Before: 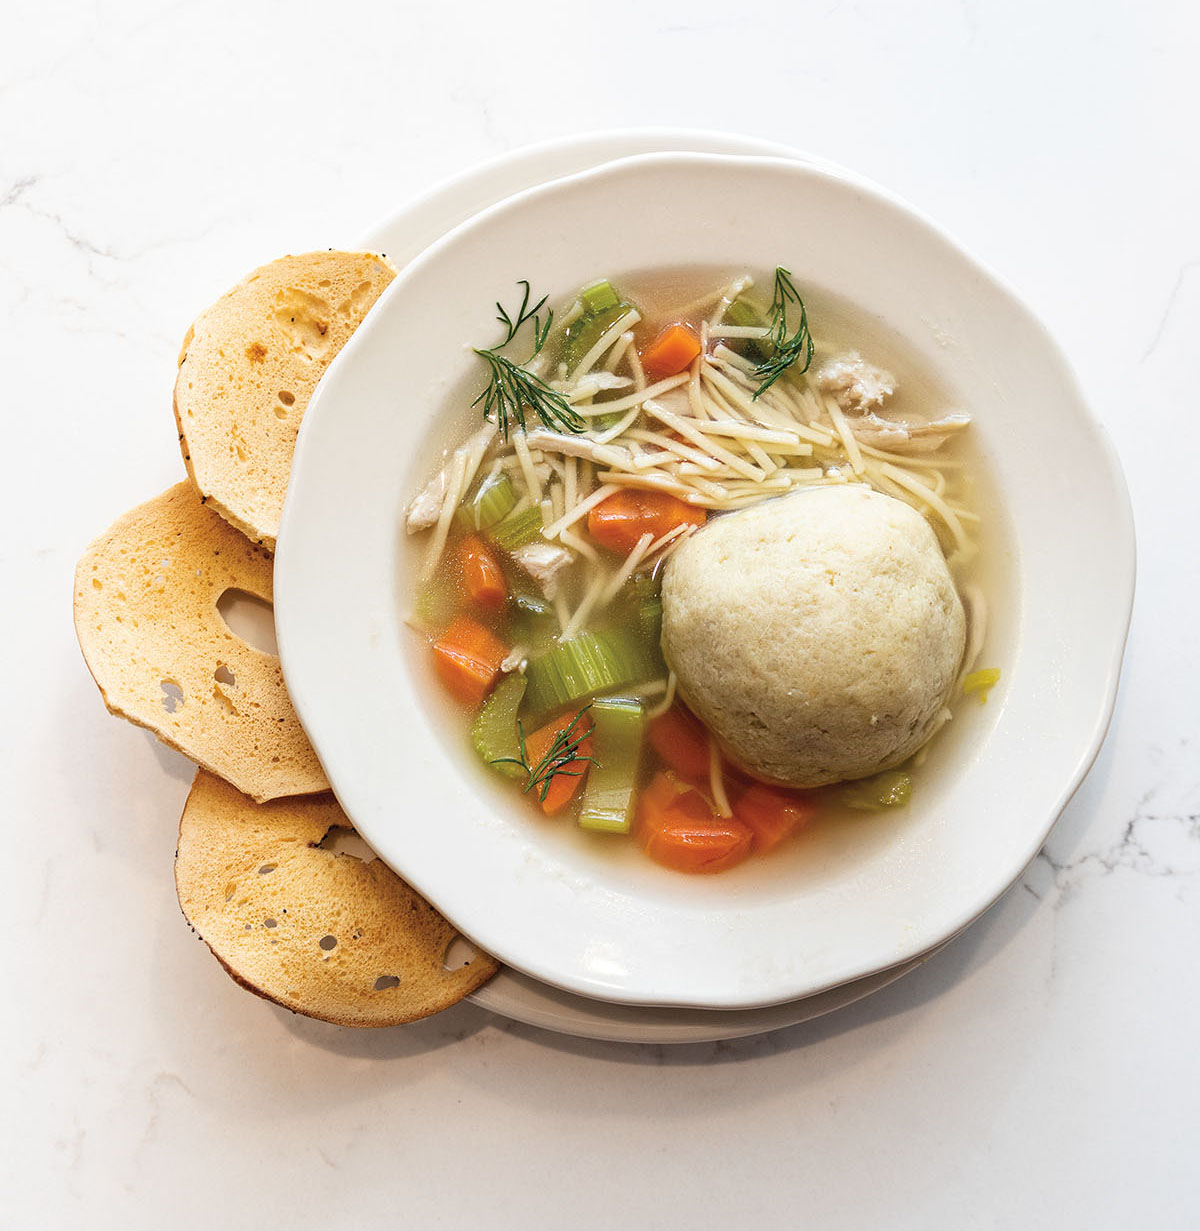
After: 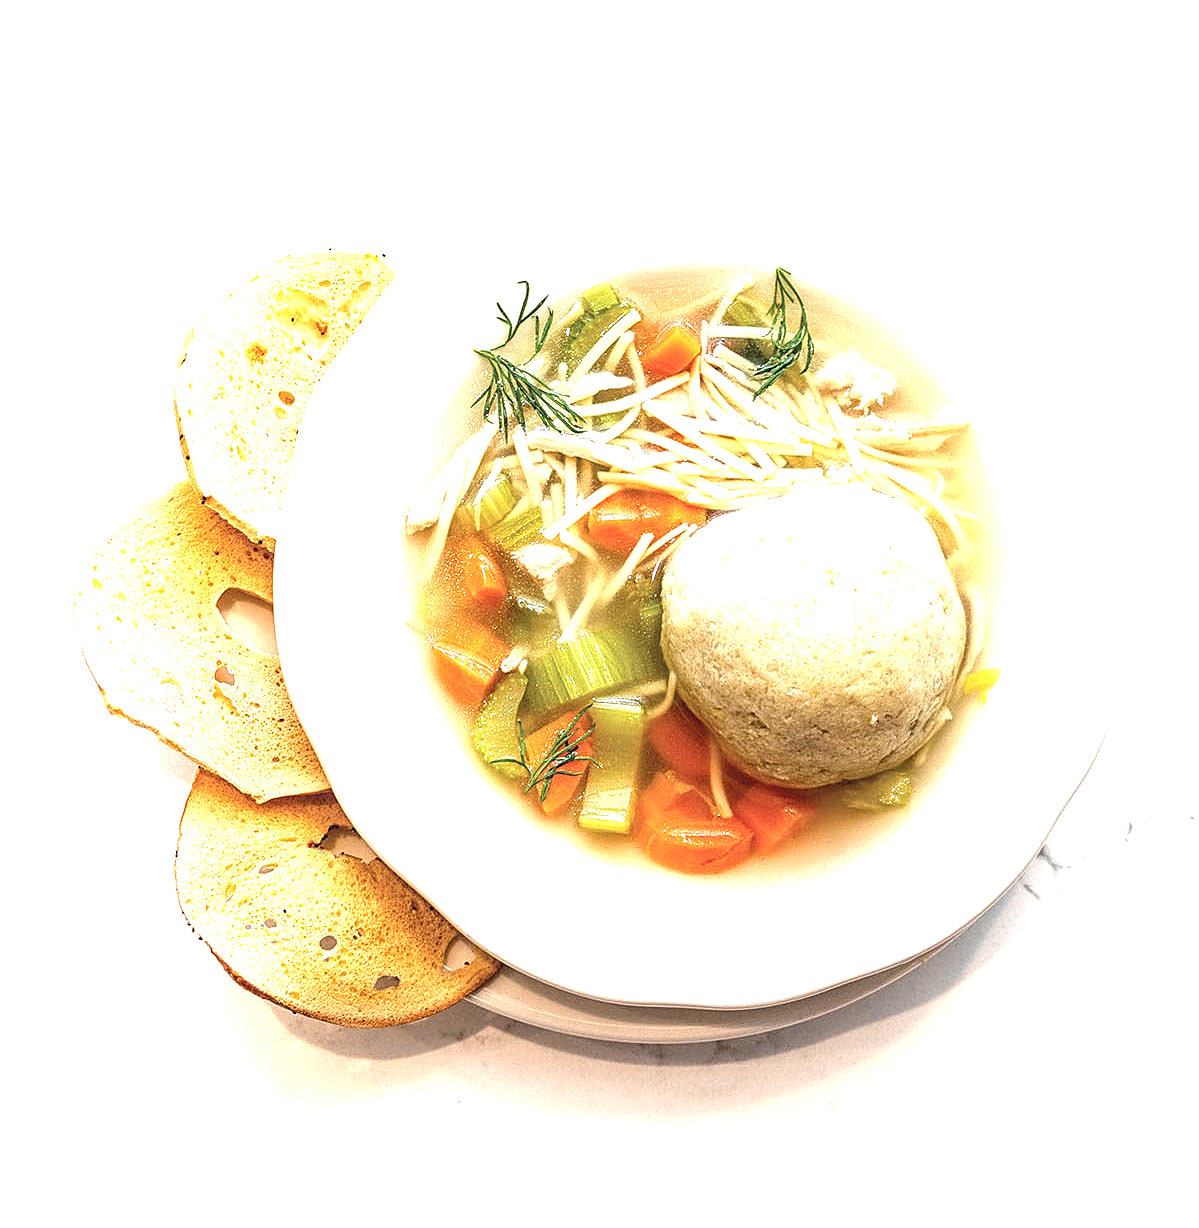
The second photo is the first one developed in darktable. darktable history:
local contrast: on, module defaults
tone equalizer: on, module defaults
crop: top 0.067%, bottom 0.149%
sharpen: on, module defaults
exposure: black level correction 0.001, exposure 1.317 EV, compensate highlight preservation false
